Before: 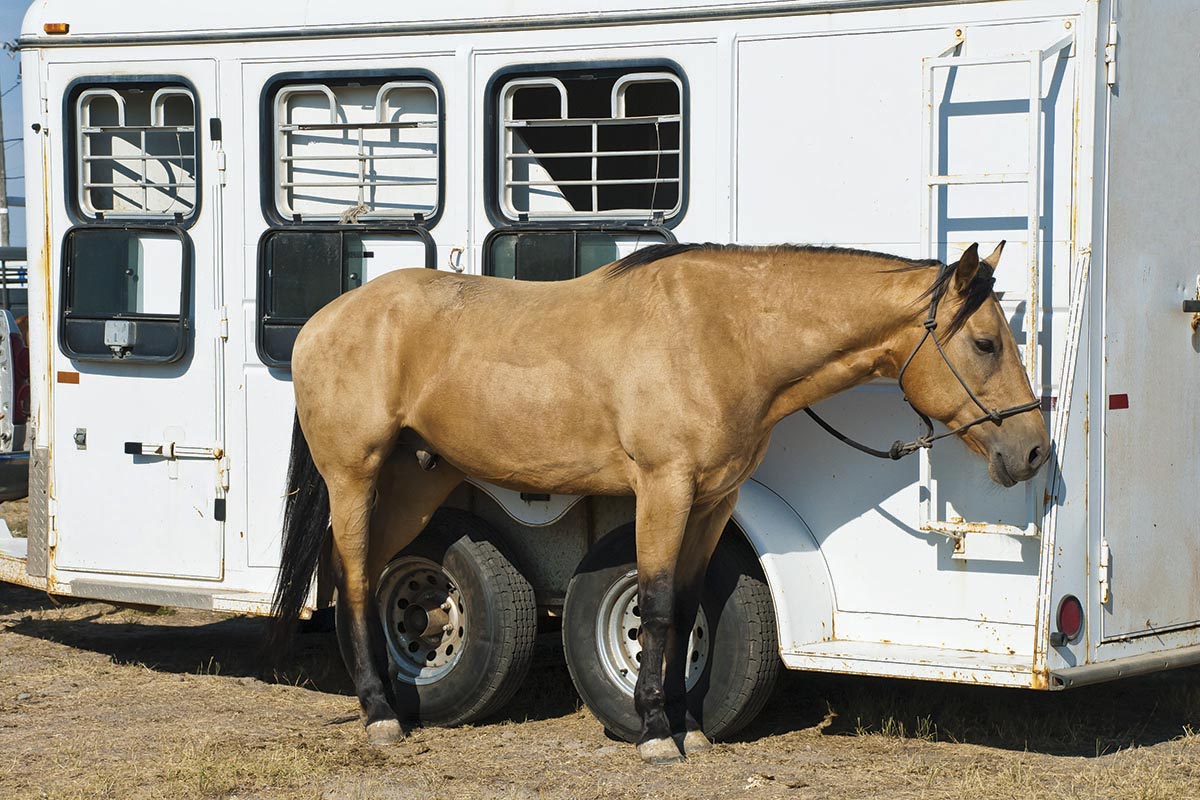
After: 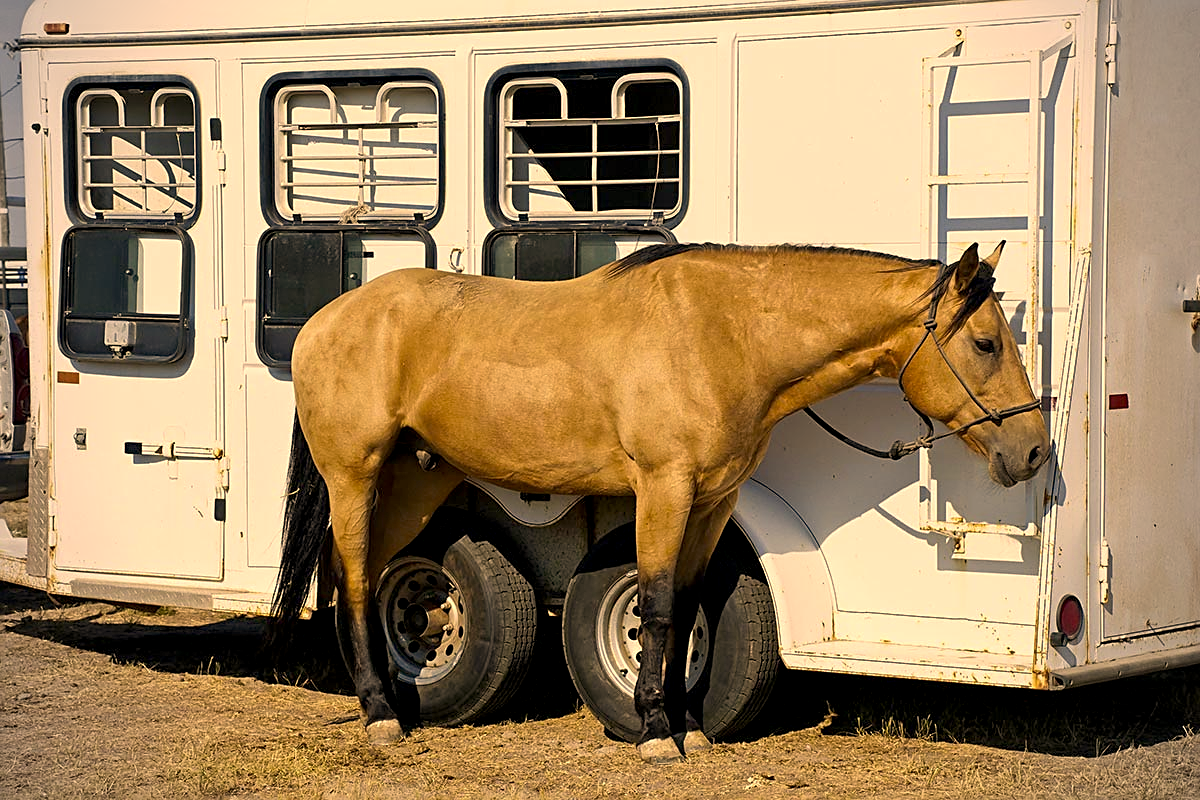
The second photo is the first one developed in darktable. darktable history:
exposure: black level correction 0.009, exposure 0.016 EV, compensate highlight preservation false
sharpen: on, module defaults
color correction: highlights a* 14.95, highlights b* 31.28
vignetting: on, module defaults
